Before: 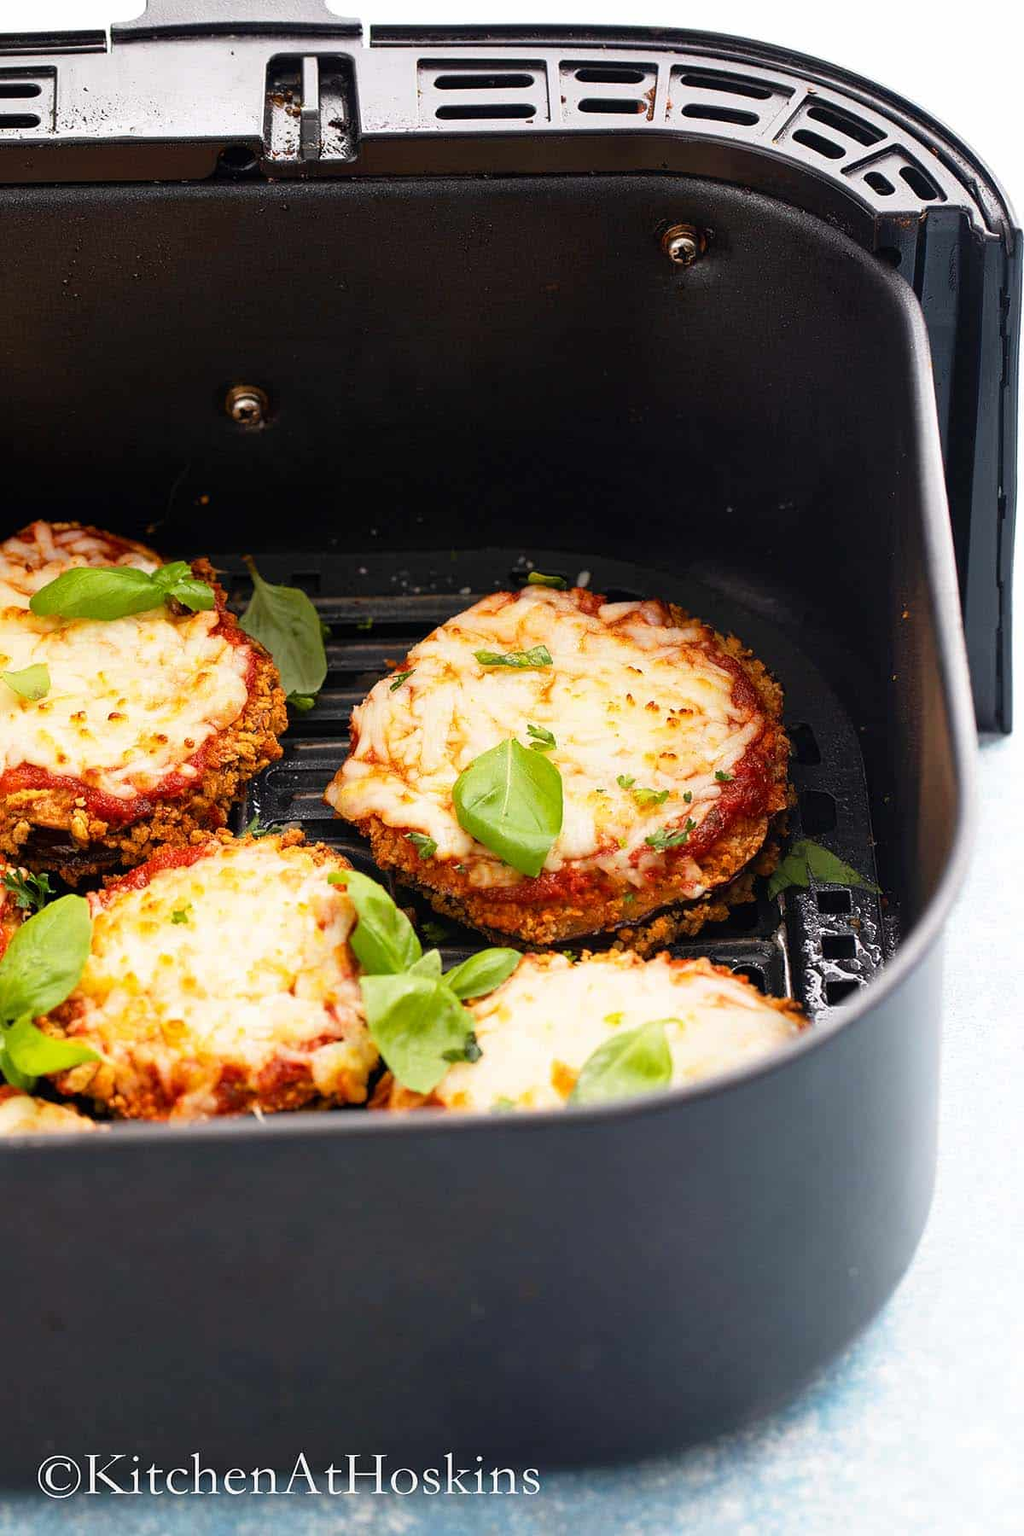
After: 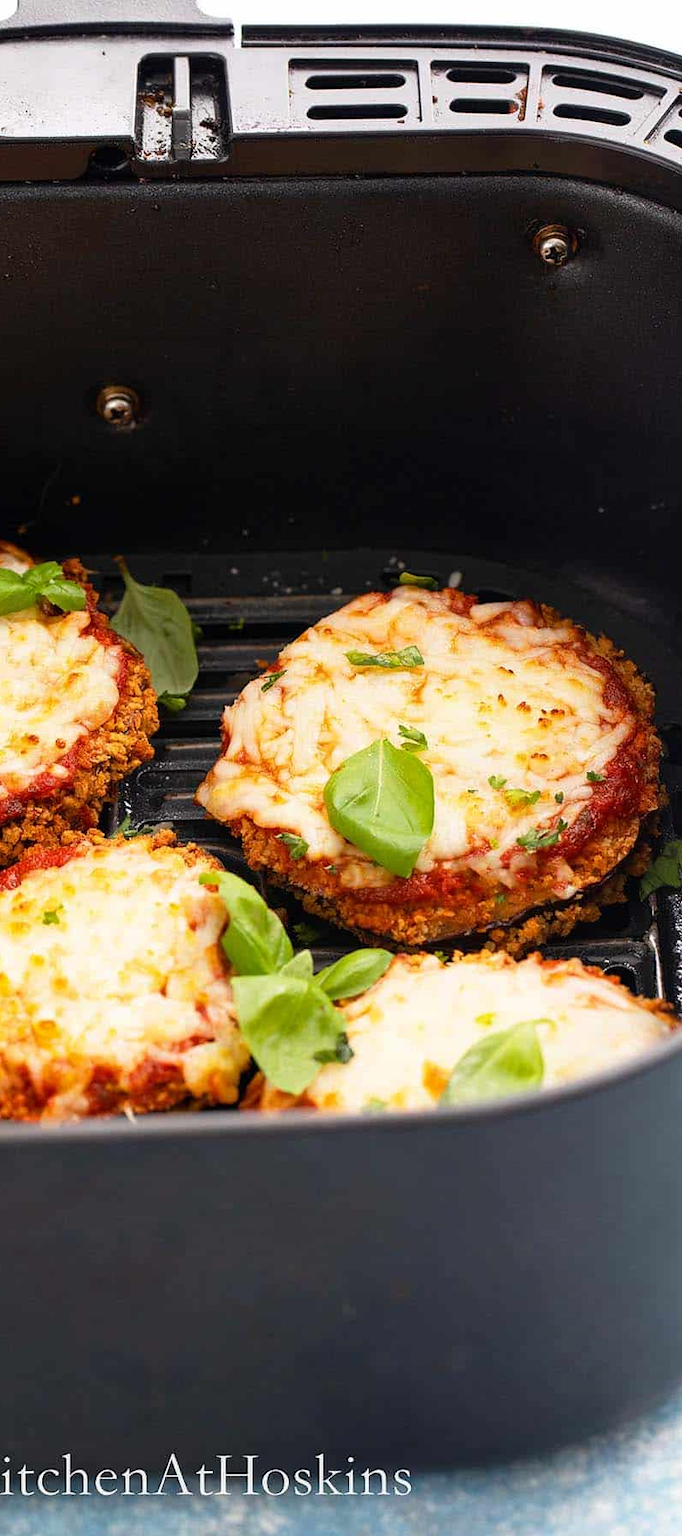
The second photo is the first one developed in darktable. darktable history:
crop and rotate: left 12.648%, right 20.685%
base curve: curves: ch0 [(0, 0) (0.472, 0.455) (1, 1)], preserve colors none
